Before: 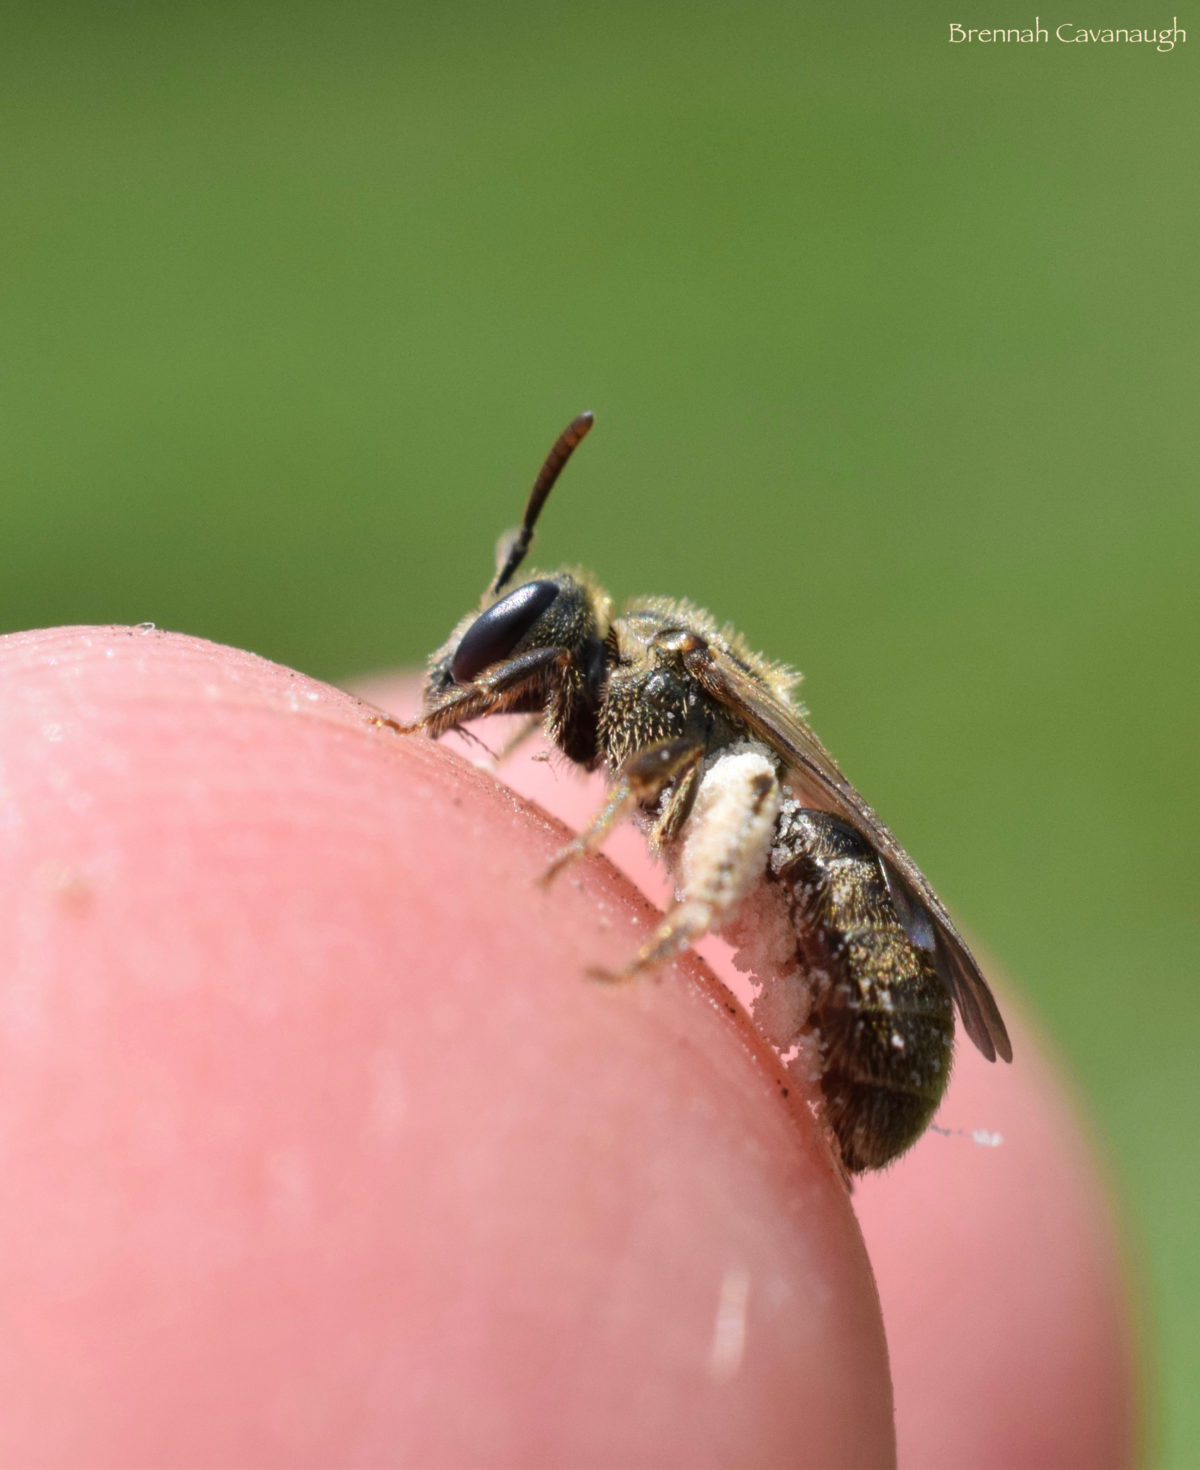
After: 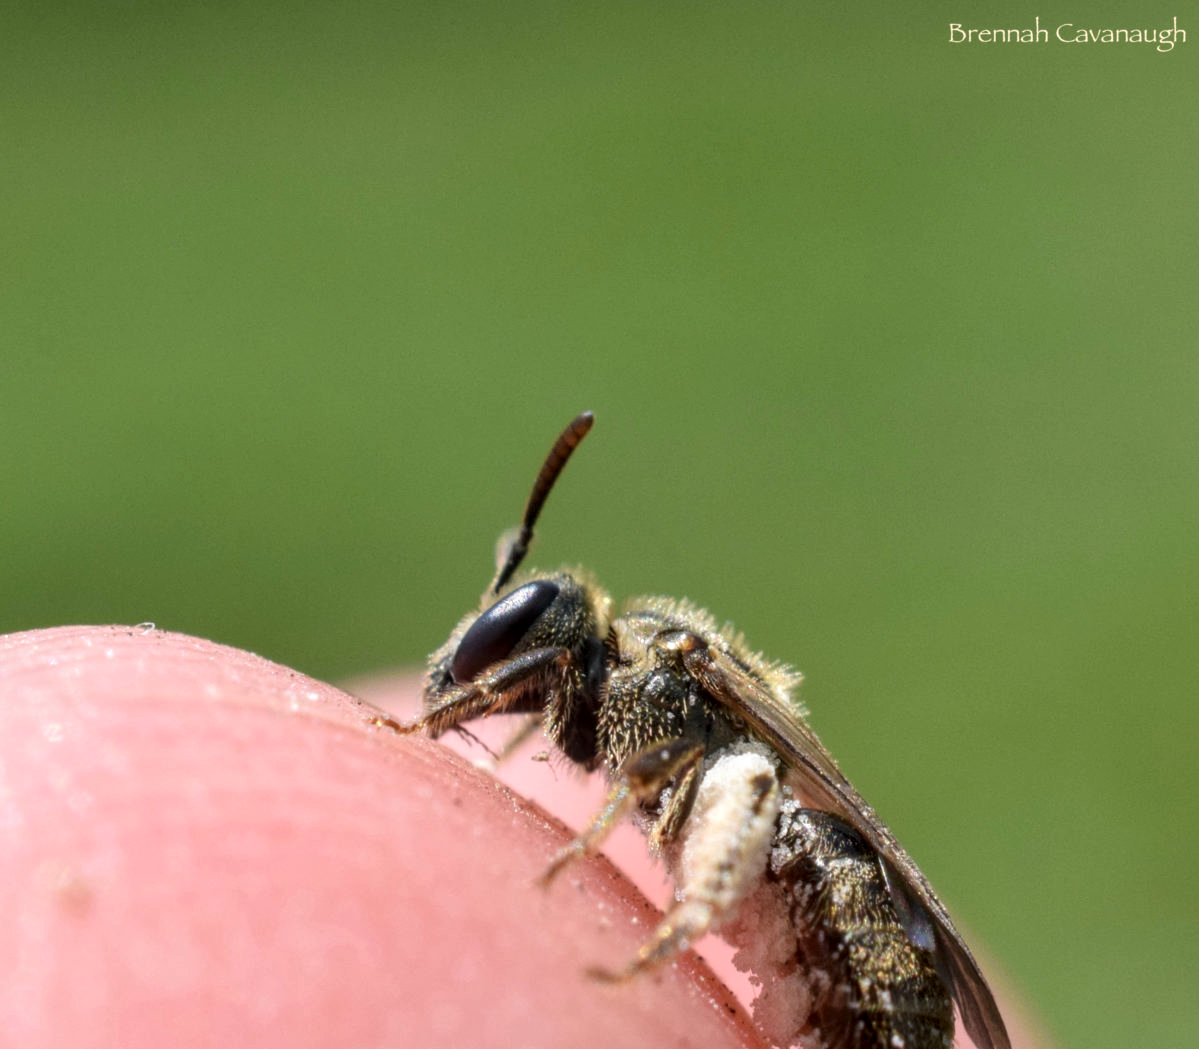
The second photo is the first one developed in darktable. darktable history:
local contrast: detail 130%
crop: bottom 28.576%
